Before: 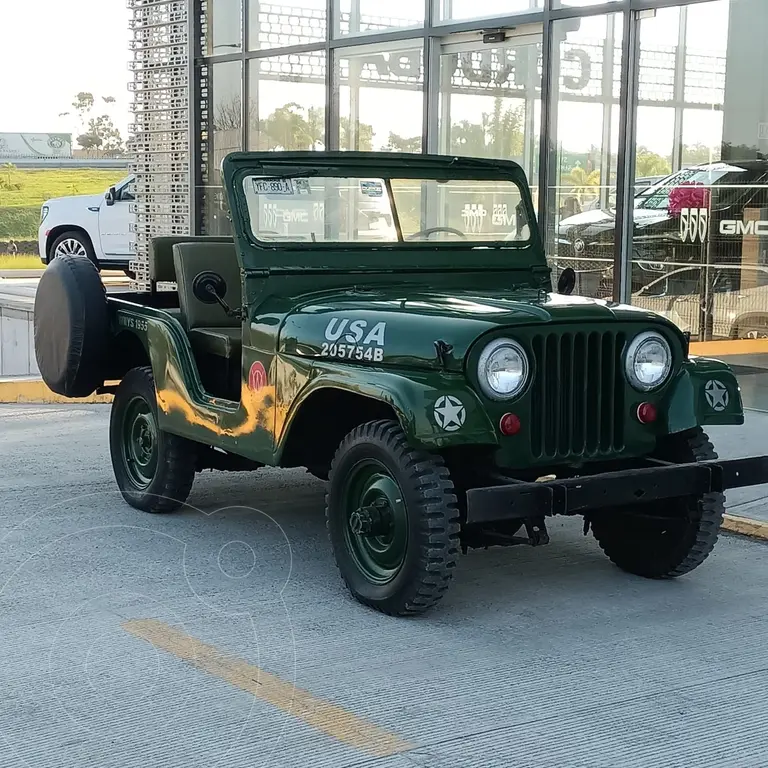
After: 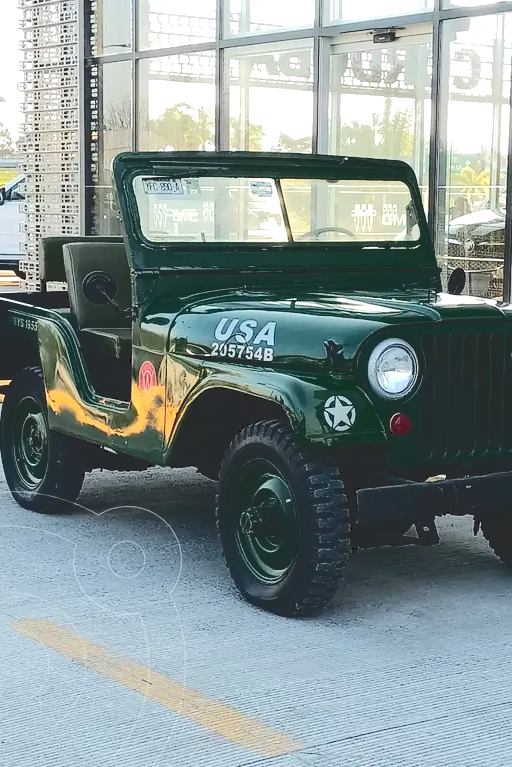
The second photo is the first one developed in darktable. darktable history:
tone curve: curves: ch0 [(0, 0) (0.003, 0.169) (0.011, 0.169) (0.025, 0.169) (0.044, 0.173) (0.069, 0.178) (0.1, 0.183) (0.136, 0.185) (0.177, 0.197) (0.224, 0.227) (0.277, 0.292) (0.335, 0.391) (0.399, 0.491) (0.468, 0.592) (0.543, 0.672) (0.623, 0.734) (0.709, 0.785) (0.801, 0.844) (0.898, 0.893) (1, 1)], color space Lab, independent channels, preserve colors none
color balance rgb: shadows lift › chroma 1.58%, shadows lift › hue 257.35°, perceptual saturation grading › global saturation 0.017%, perceptual brilliance grading › global brilliance 9.706%, global vibrance 11.011%
crop and rotate: left 14.367%, right 18.954%
